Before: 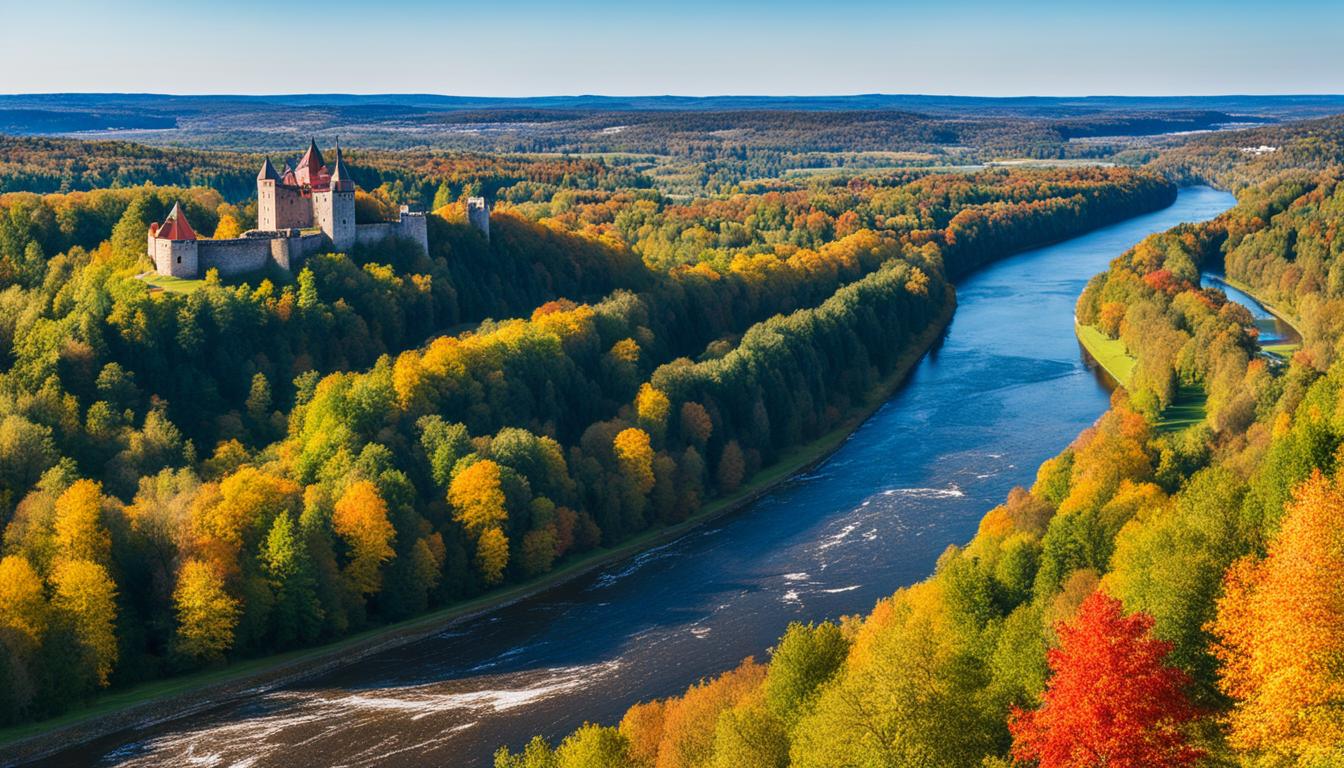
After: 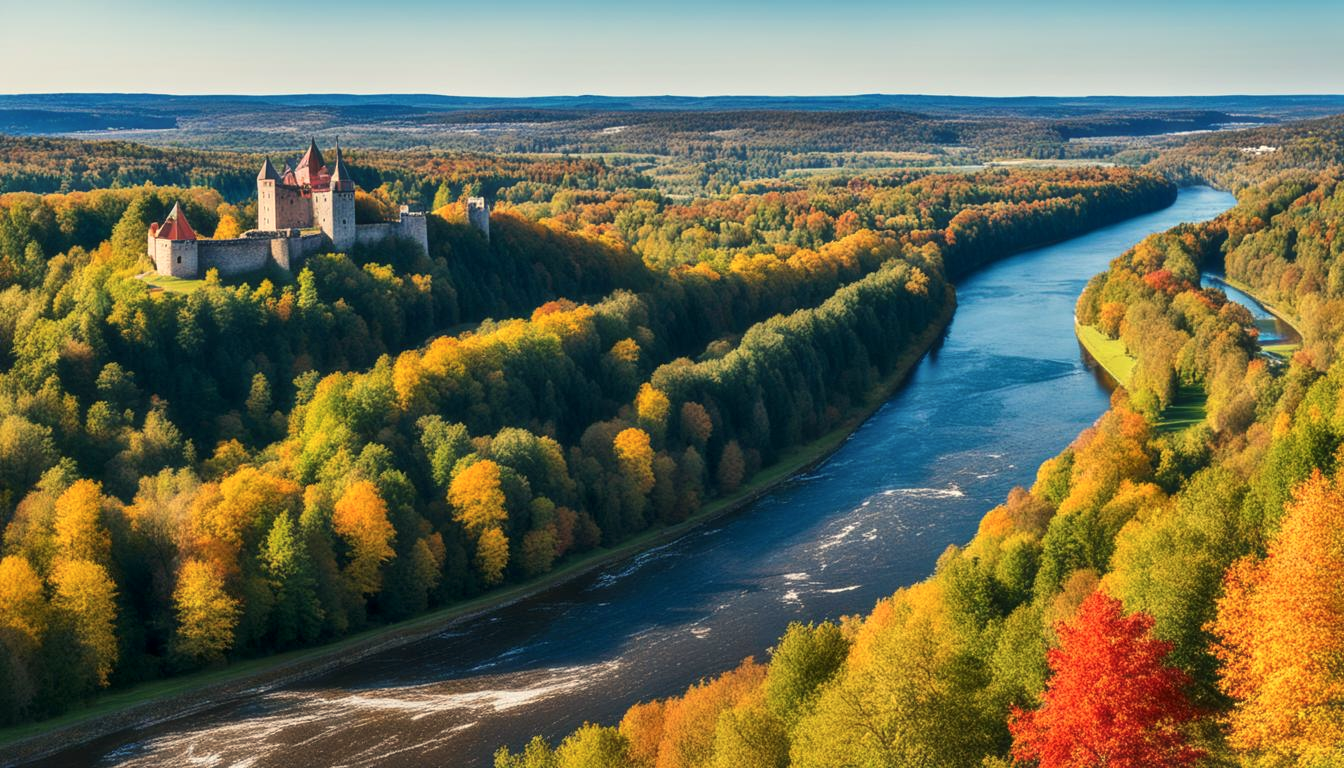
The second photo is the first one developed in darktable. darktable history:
white balance: red 1.029, blue 0.92
local contrast: mode bilateral grid, contrast 20, coarseness 50, detail 130%, midtone range 0.2
haze removal: strength -0.09, adaptive false
